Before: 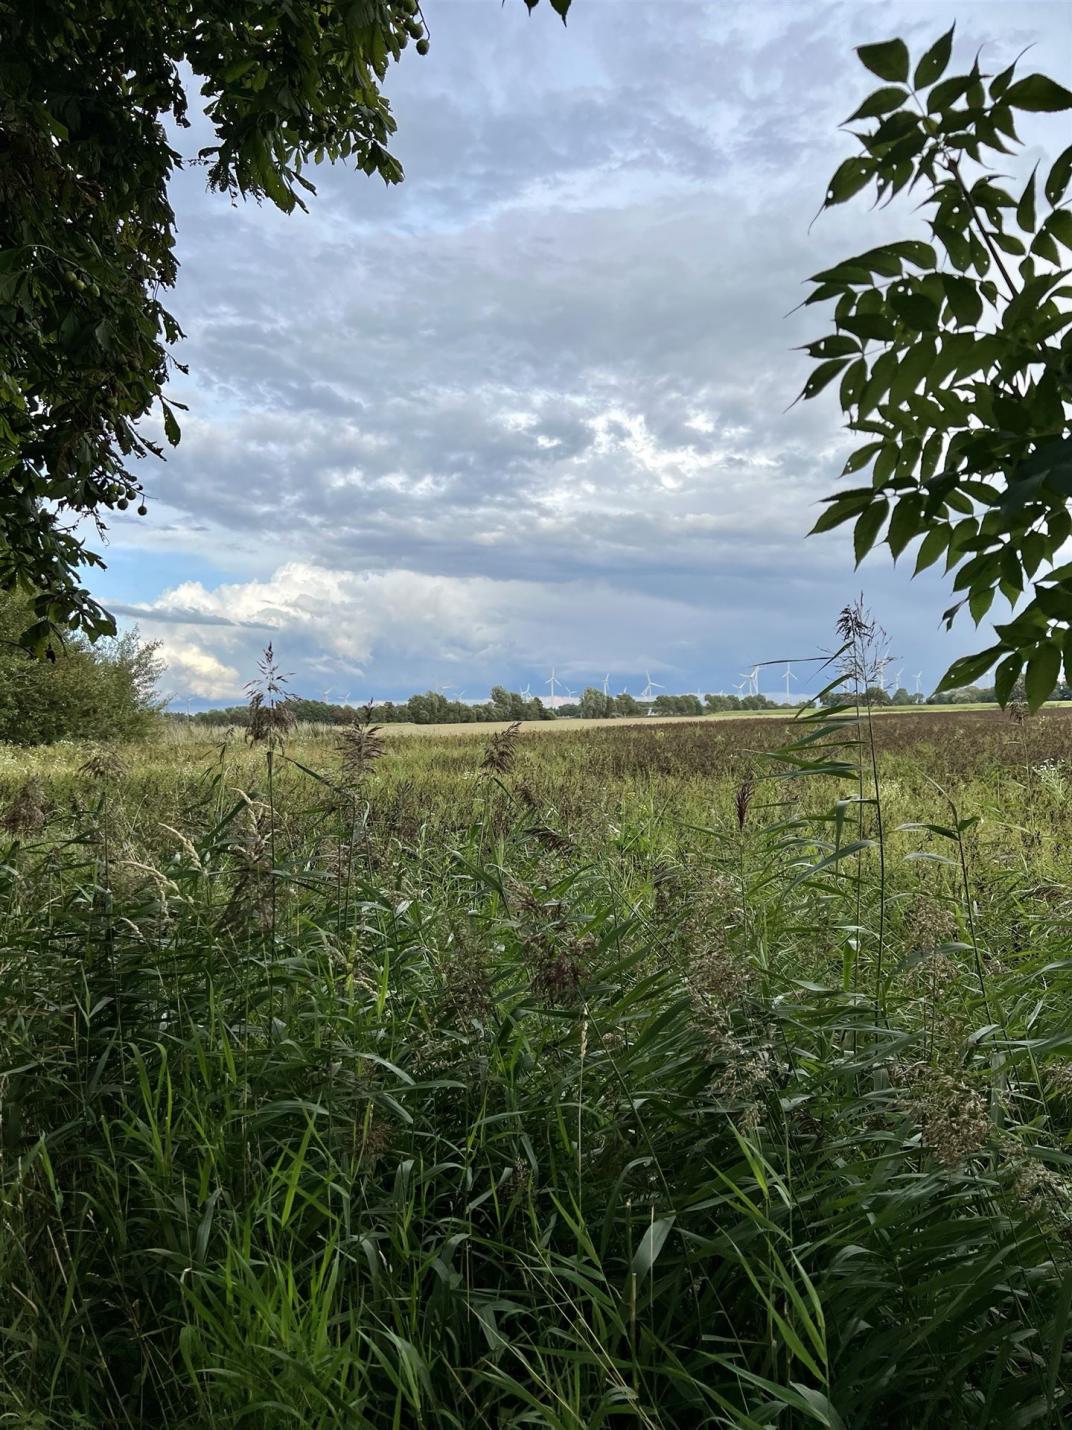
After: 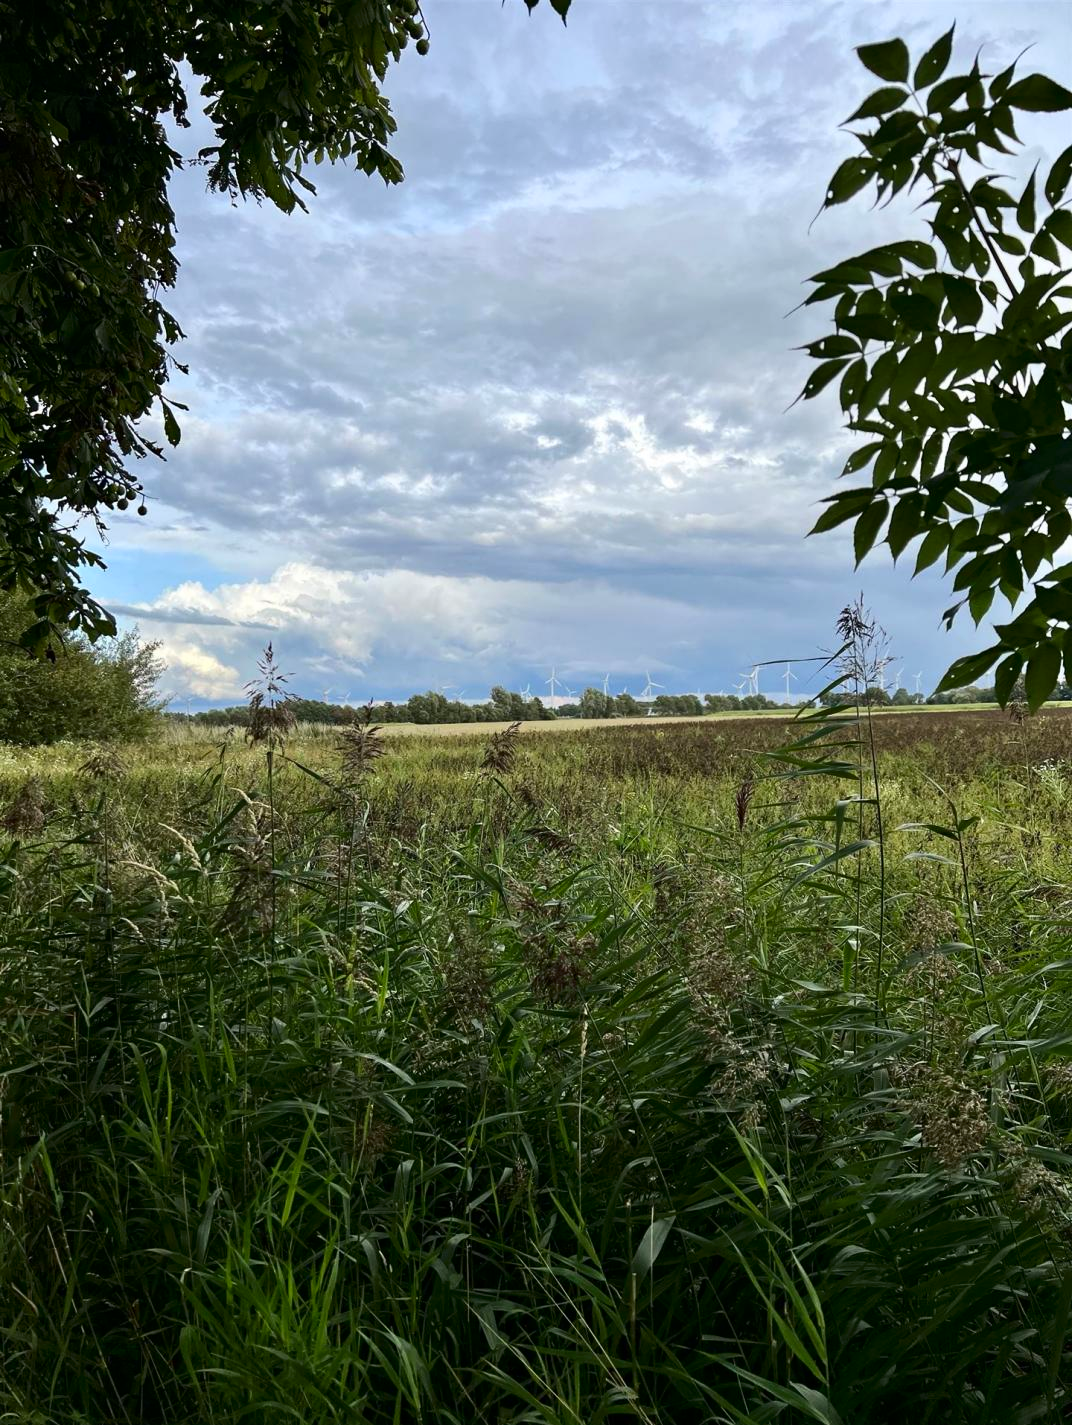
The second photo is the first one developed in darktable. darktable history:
crop: top 0.05%, bottom 0.098%
contrast brightness saturation: contrast 0.13, brightness -0.05, saturation 0.16
